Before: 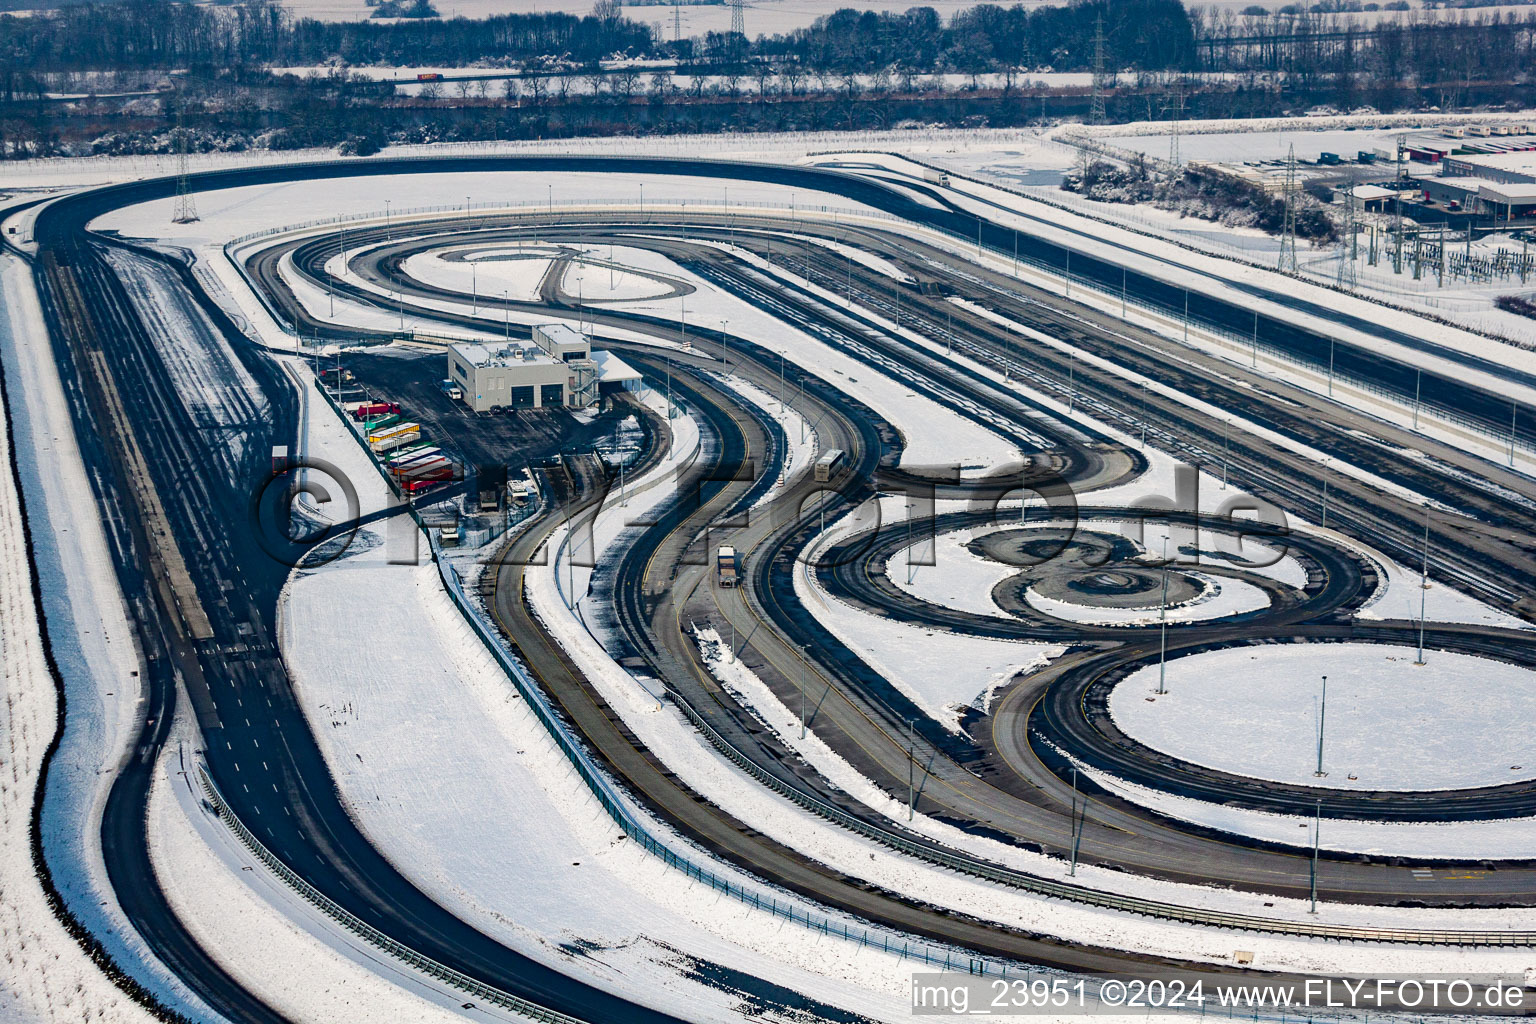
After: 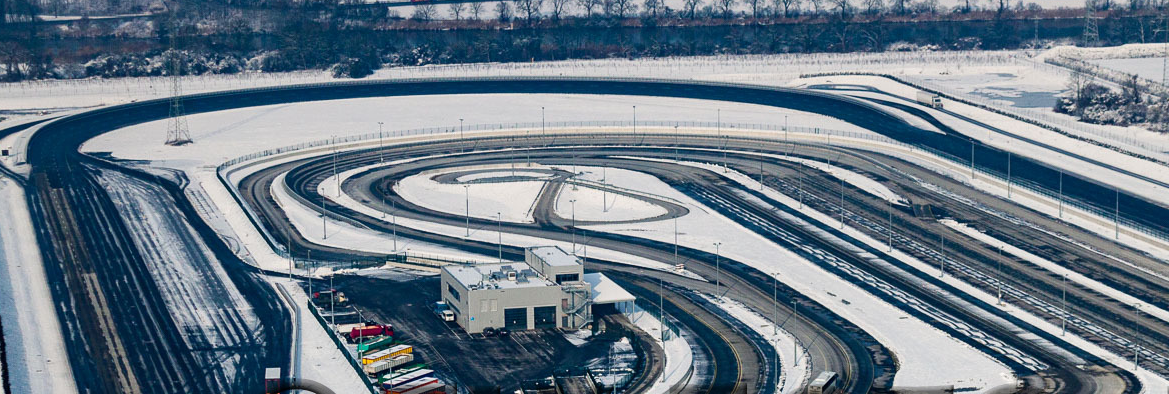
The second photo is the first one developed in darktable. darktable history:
crop: left 0.515%, top 7.646%, right 23.343%, bottom 53.813%
